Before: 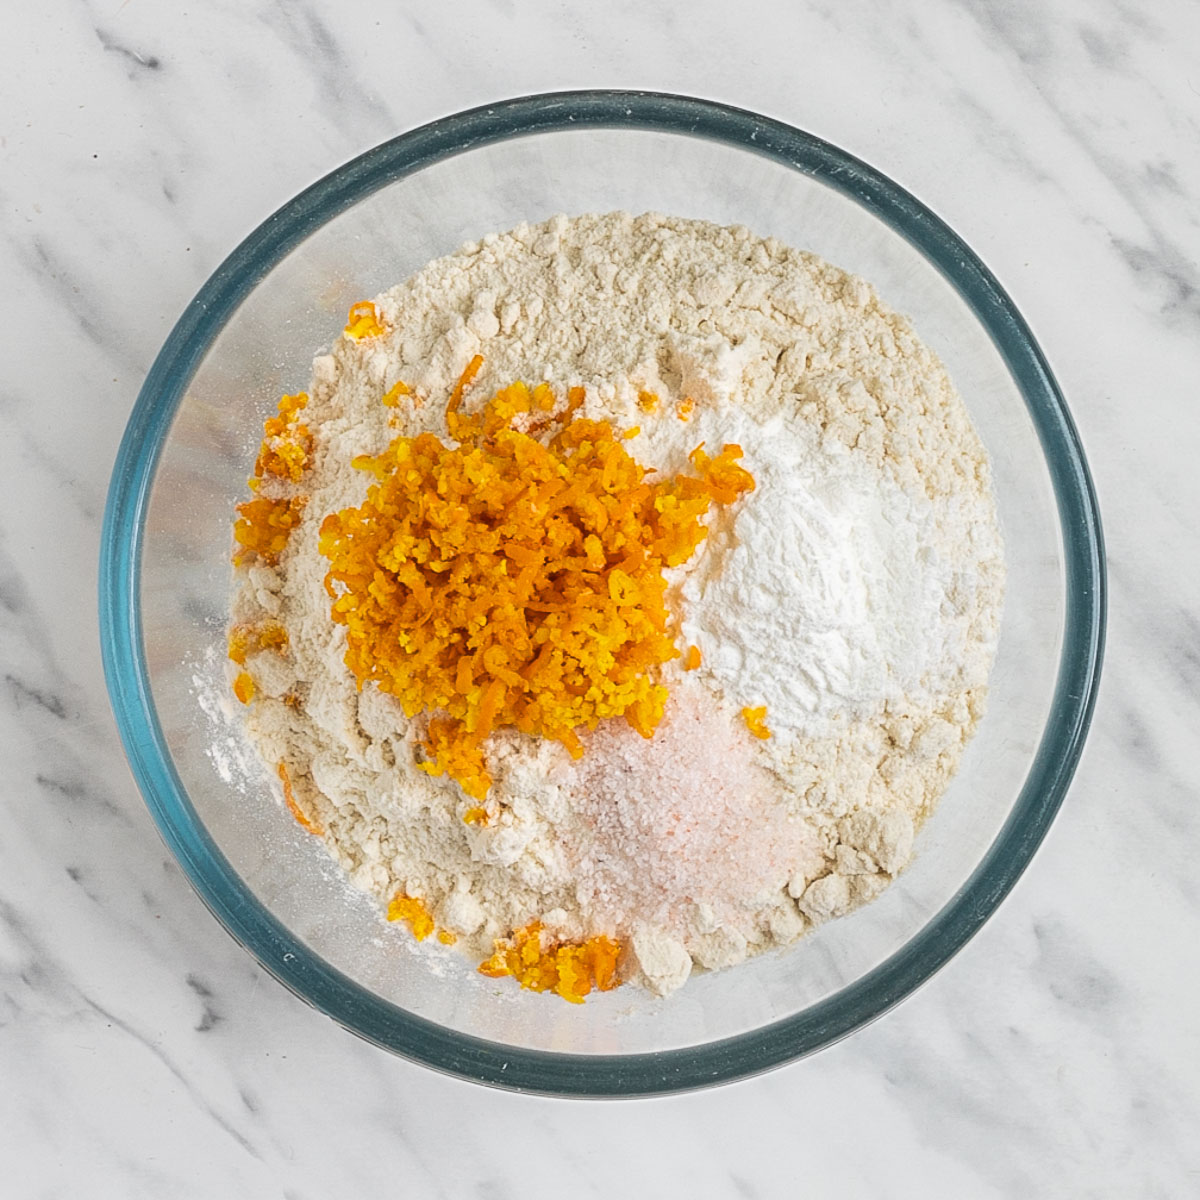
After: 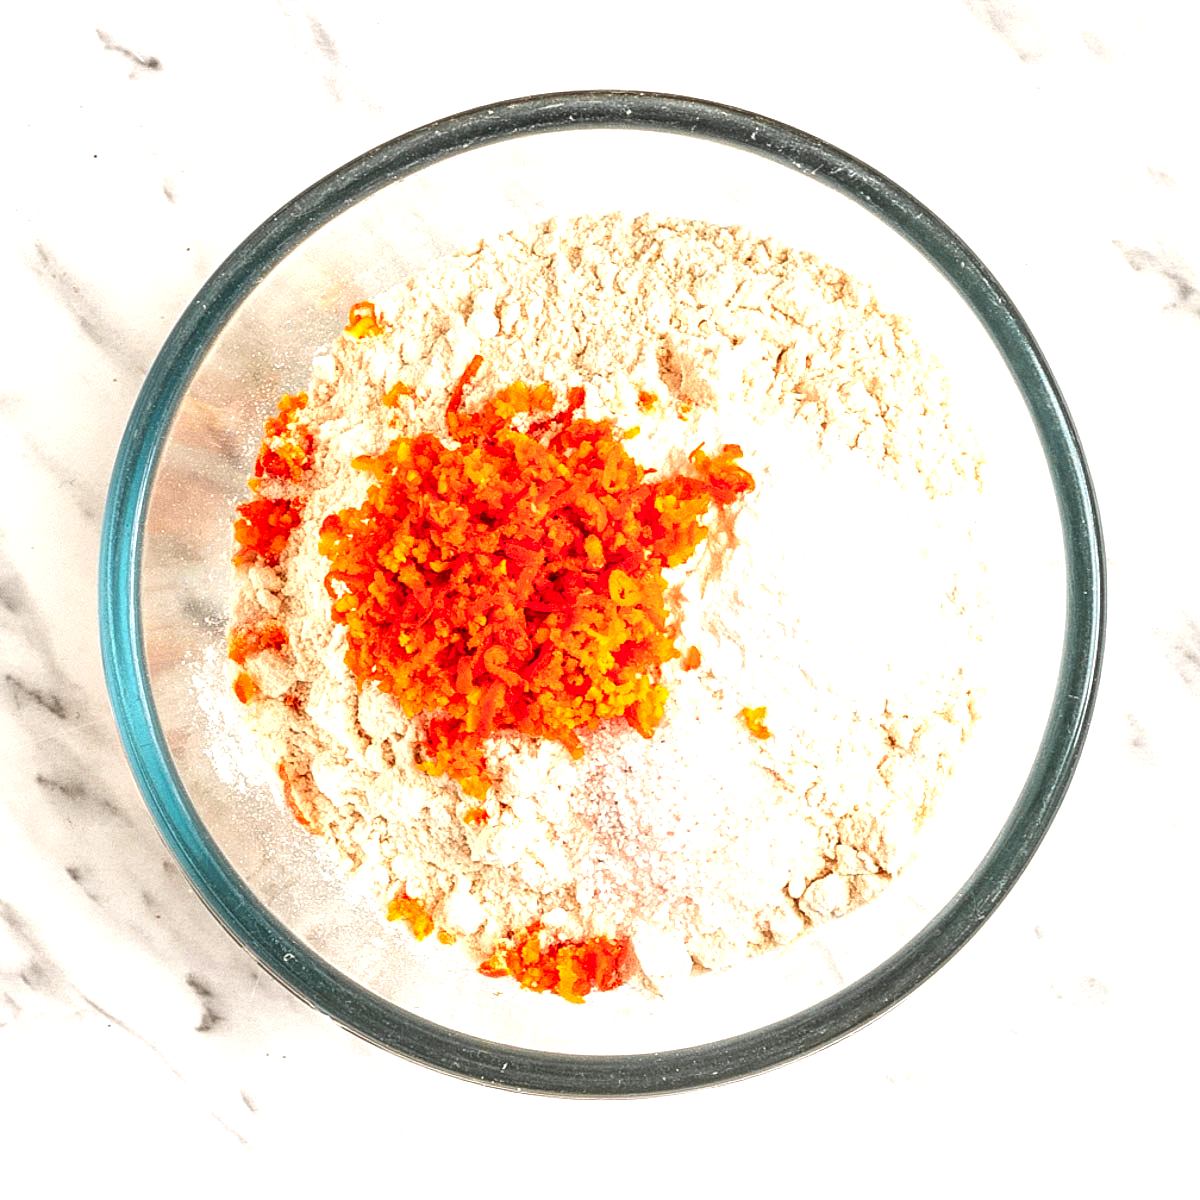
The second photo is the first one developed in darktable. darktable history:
base curve: exposure shift 0, preserve colors none
local contrast: detail 150%
color balance rgb: shadows lift › chroma 4.41%, shadows lift › hue 27°, power › chroma 2.5%, power › hue 70°, highlights gain › chroma 1%, highlights gain › hue 27°, saturation formula JzAzBz (2021)
white balance: emerald 1
tone equalizer: on, module defaults
exposure: black level correction 0.008, exposure 0.979 EV, compensate highlight preservation false
color zones: curves: ch1 [(0.263, 0.53) (0.376, 0.287) (0.487, 0.512) (0.748, 0.547) (1, 0.513)]; ch2 [(0.262, 0.45) (0.751, 0.477)], mix 31.98%
